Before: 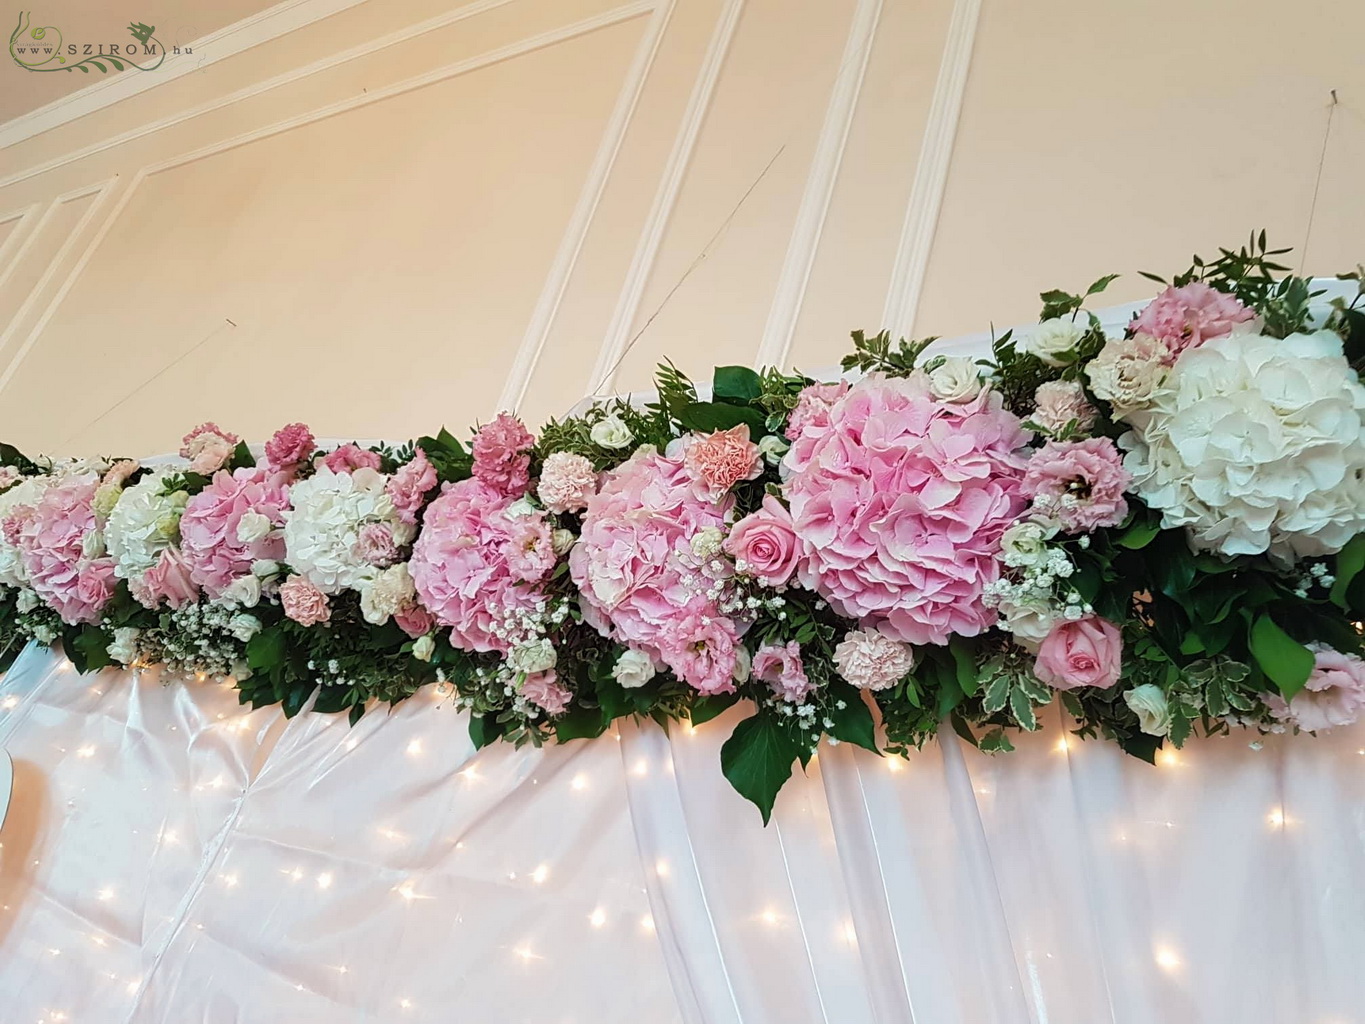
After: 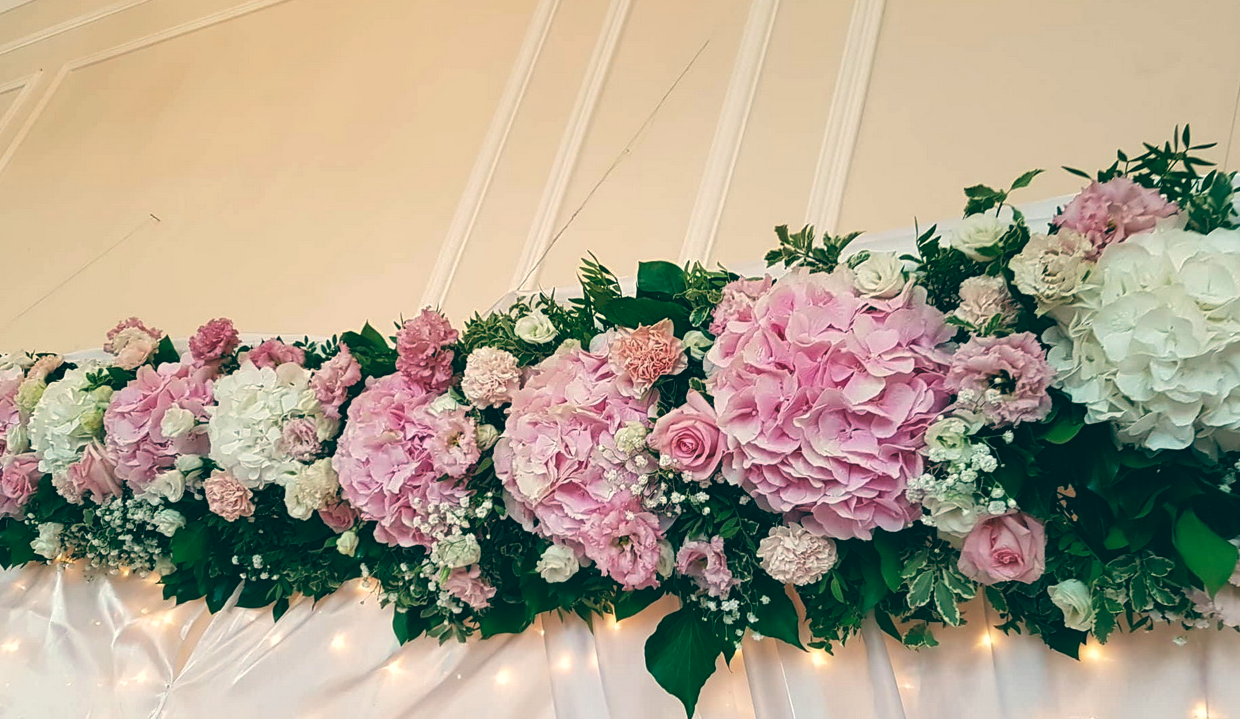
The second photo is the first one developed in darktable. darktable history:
crop: left 5.596%, top 10.314%, right 3.534%, bottom 19.395%
color balance: lift [1.005, 0.99, 1.007, 1.01], gamma [1, 0.979, 1.011, 1.021], gain [0.923, 1.098, 1.025, 0.902], input saturation 90.45%, contrast 7.73%, output saturation 105.91%
exposure: compensate highlight preservation false
